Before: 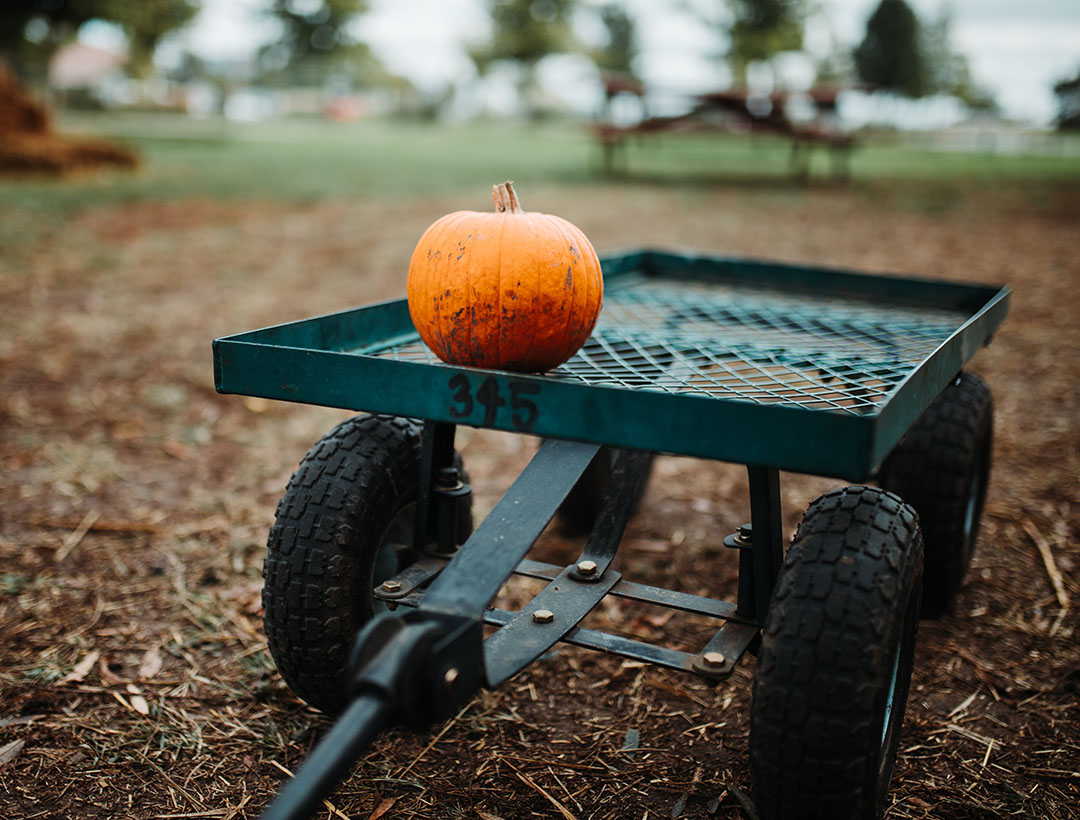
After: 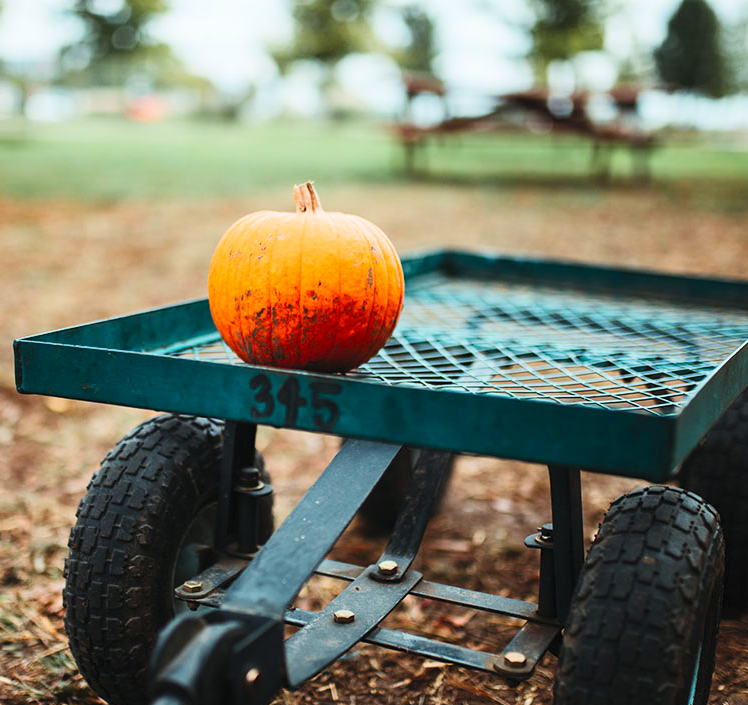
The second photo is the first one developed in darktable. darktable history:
crop: left 18.479%, right 12.2%, bottom 13.971%
contrast brightness saturation: contrast 0.24, brightness 0.26, saturation 0.39
